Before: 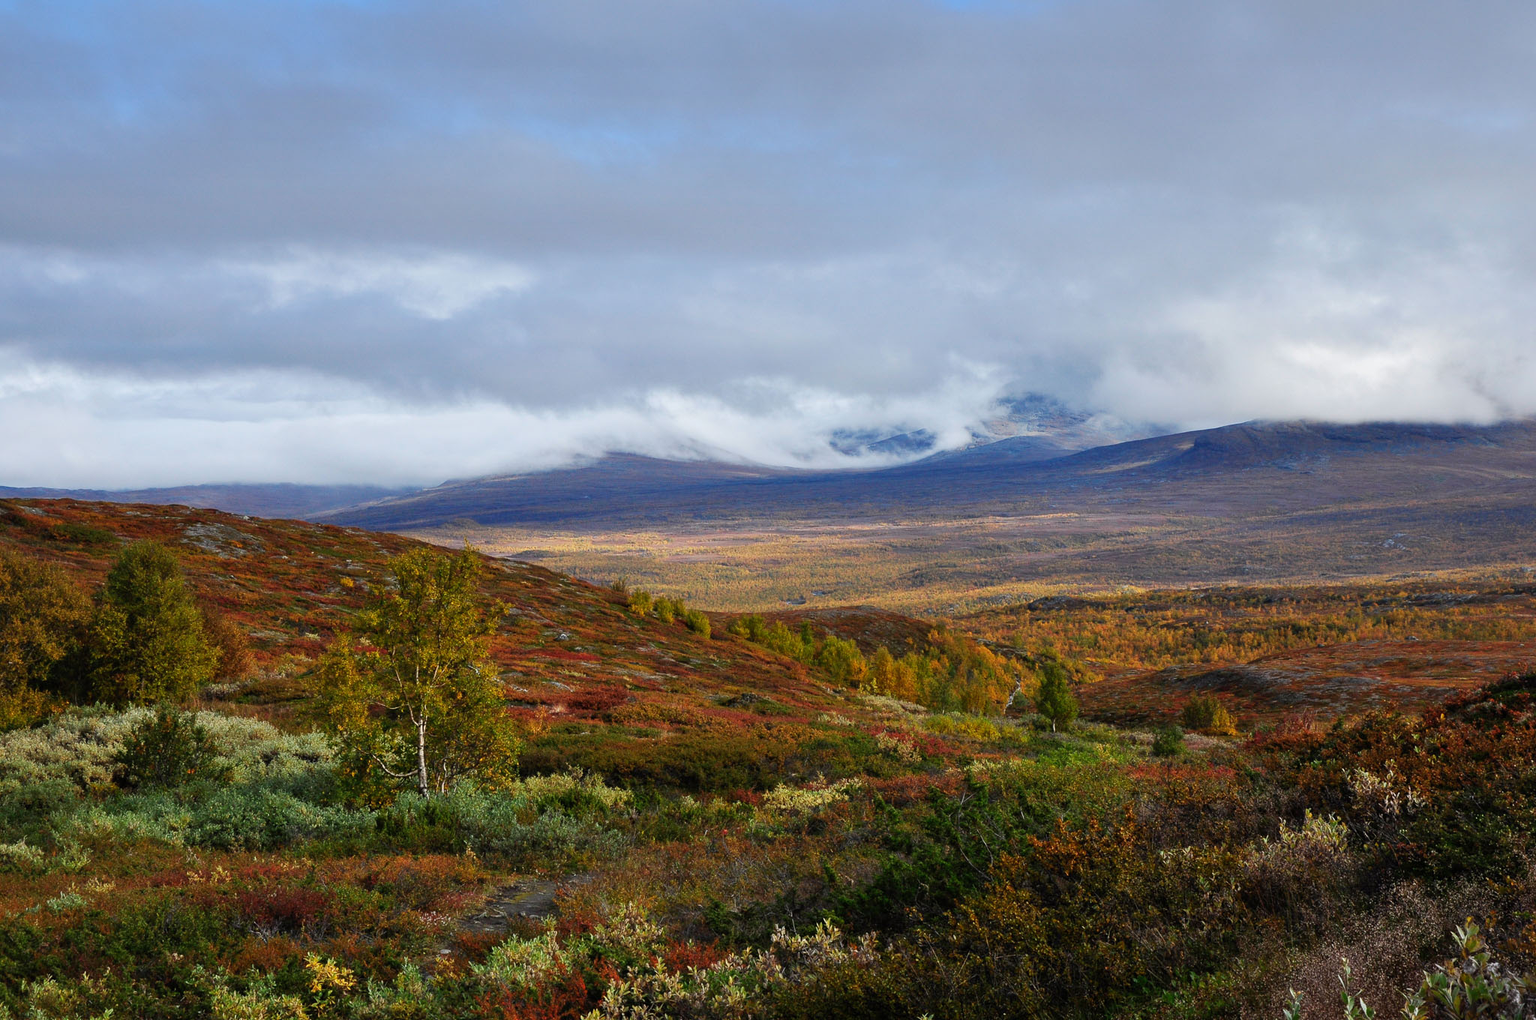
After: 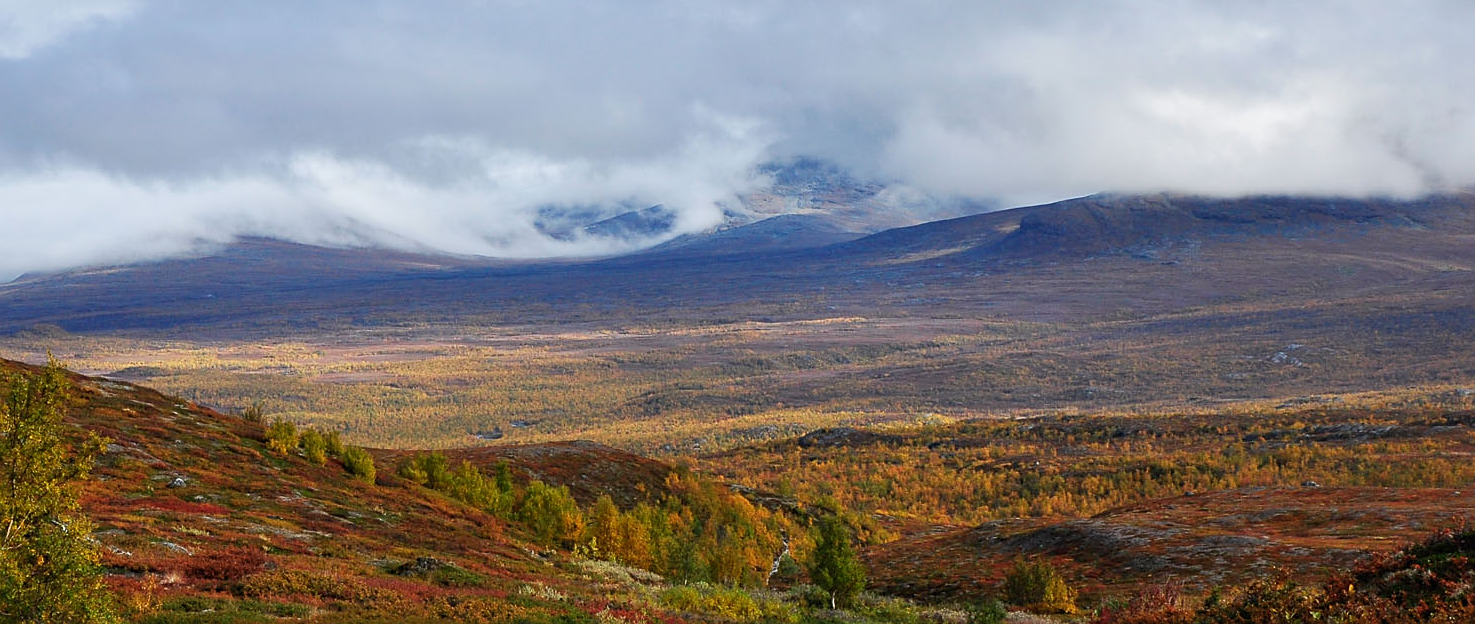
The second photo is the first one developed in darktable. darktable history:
sharpen: radius 1.864, amount 0.398, threshold 1.271
crop and rotate: left 27.938%, top 27.046%, bottom 27.046%
